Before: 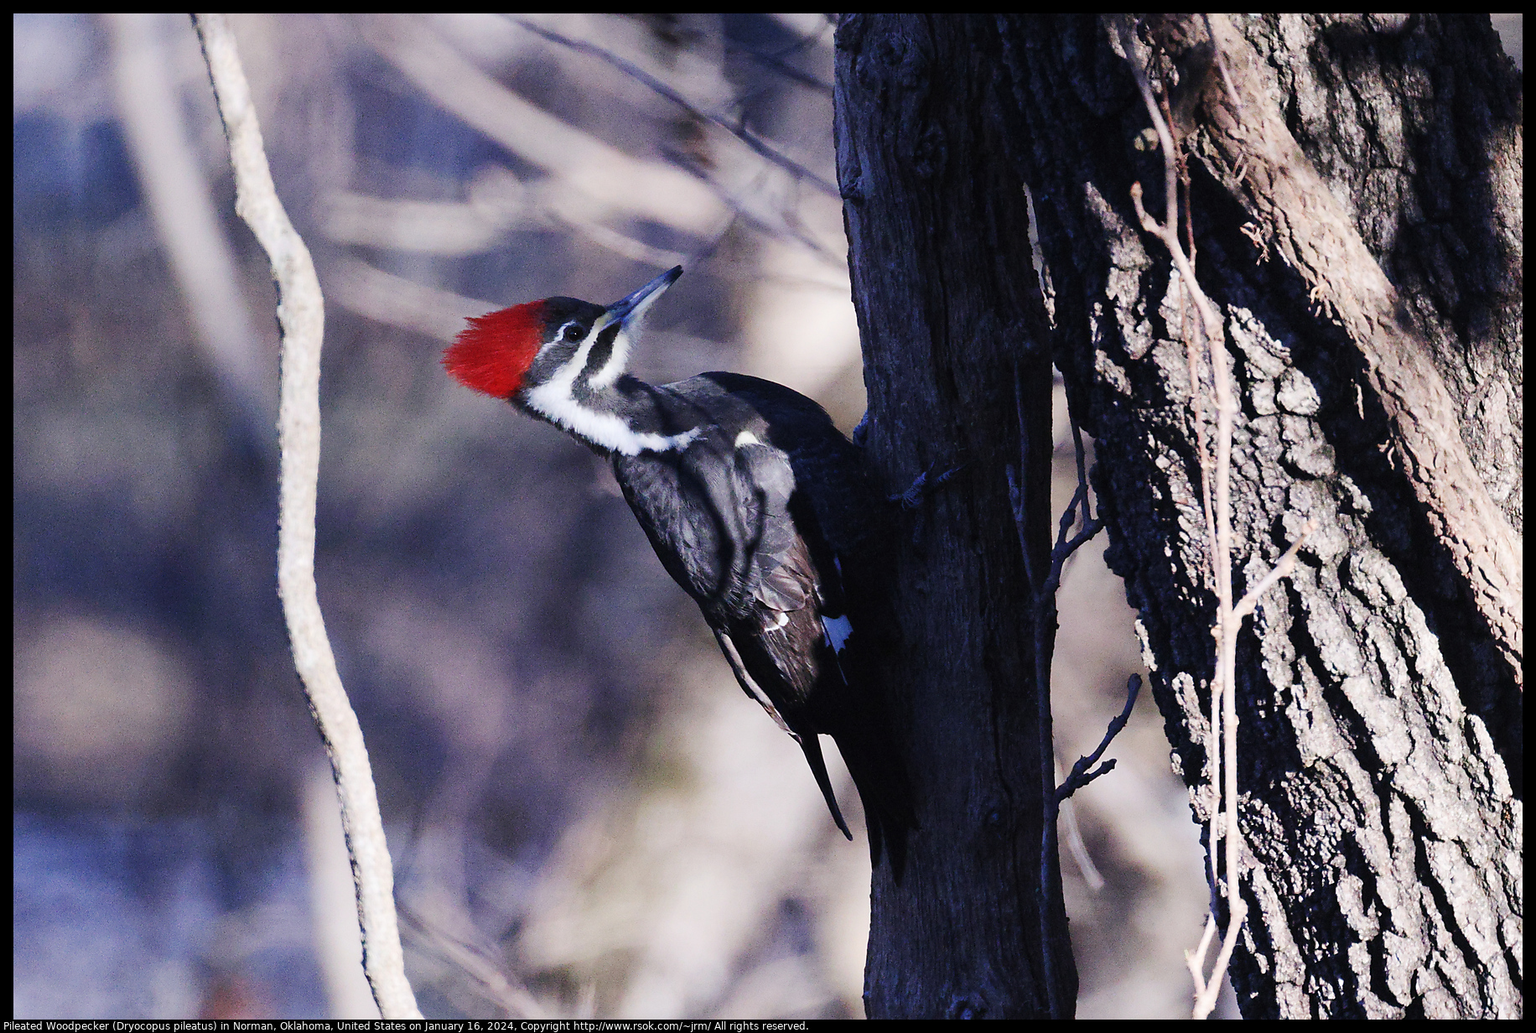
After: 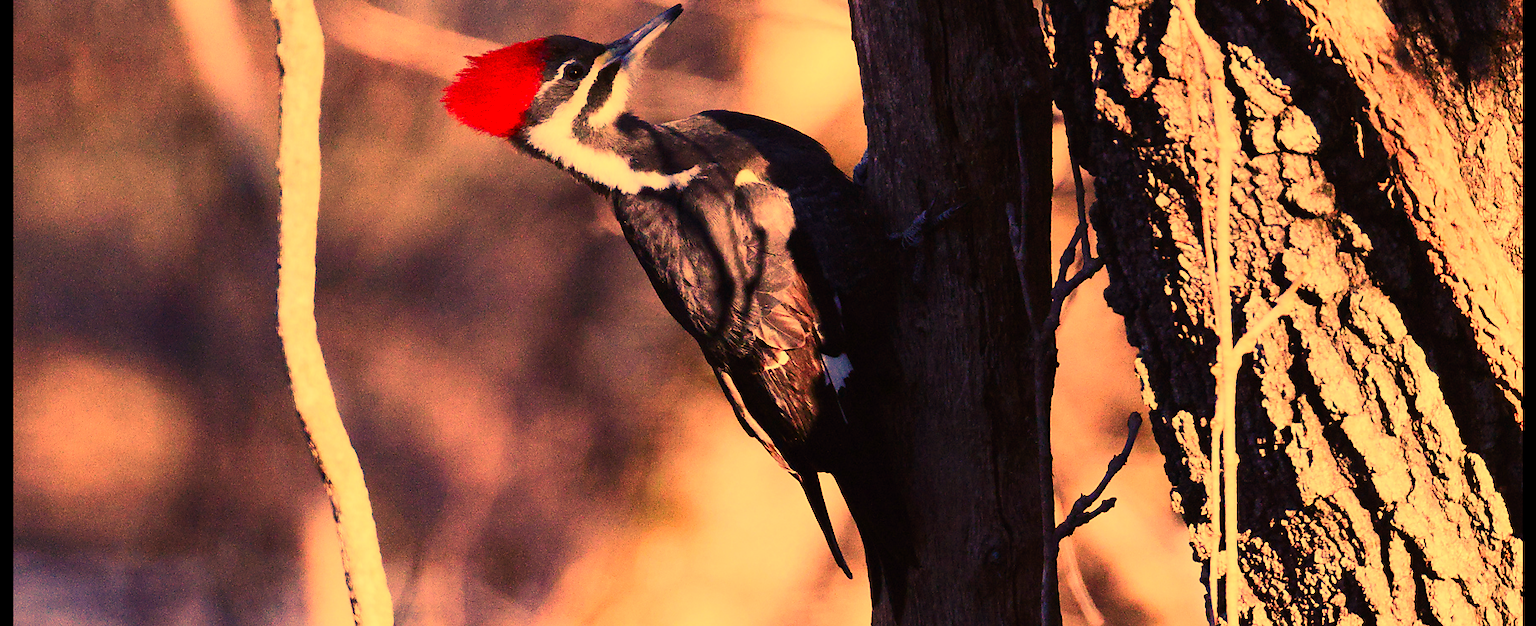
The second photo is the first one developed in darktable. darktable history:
tone equalizer: on, module defaults
white balance: red 1.467, blue 0.684
contrast brightness saturation: contrast 0.16, saturation 0.32
crop and rotate: top 25.357%, bottom 13.942%
